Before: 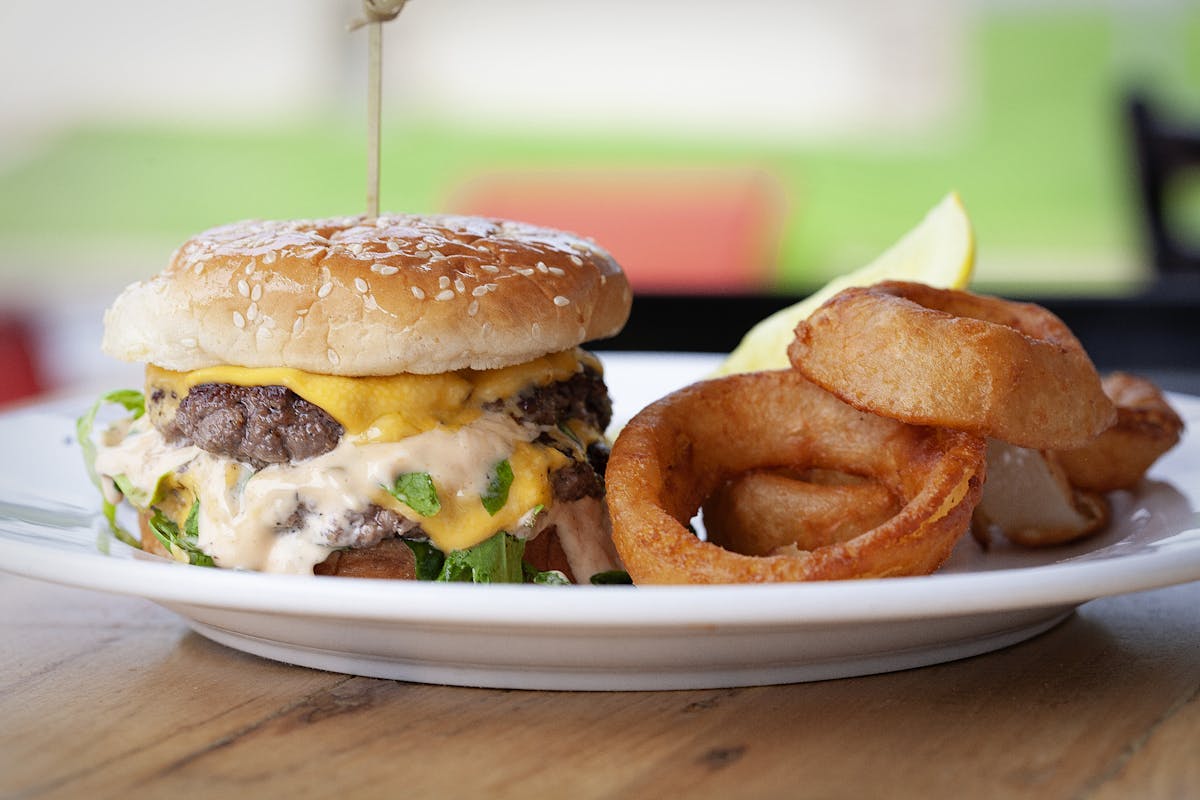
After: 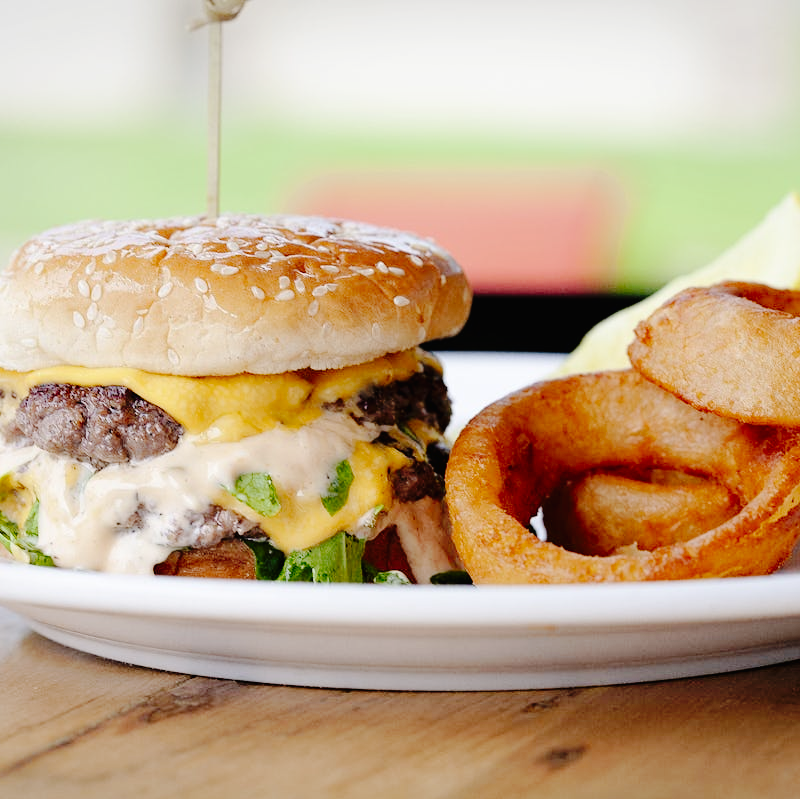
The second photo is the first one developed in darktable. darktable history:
crop and rotate: left 13.413%, right 19.912%
tone curve: curves: ch0 [(0, 0) (0.003, 0.013) (0.011, 0.012) (0.025, 0.011) (0.044, 0.016) (0.069, 0.029) (0.1, 0.045) (0.136, 0.074) (0.177, 0.123) (0.224, 0.207) (0.277, 0.313) (0.335, 0.414) (0.399, 0.509) (0.468, 0.599) (0.543, 0.663) (0.623, 0.728) (0.709, 0.79) (0.801, 0.854) (0.898, 0.925) (1, 1)], preserve colors none
